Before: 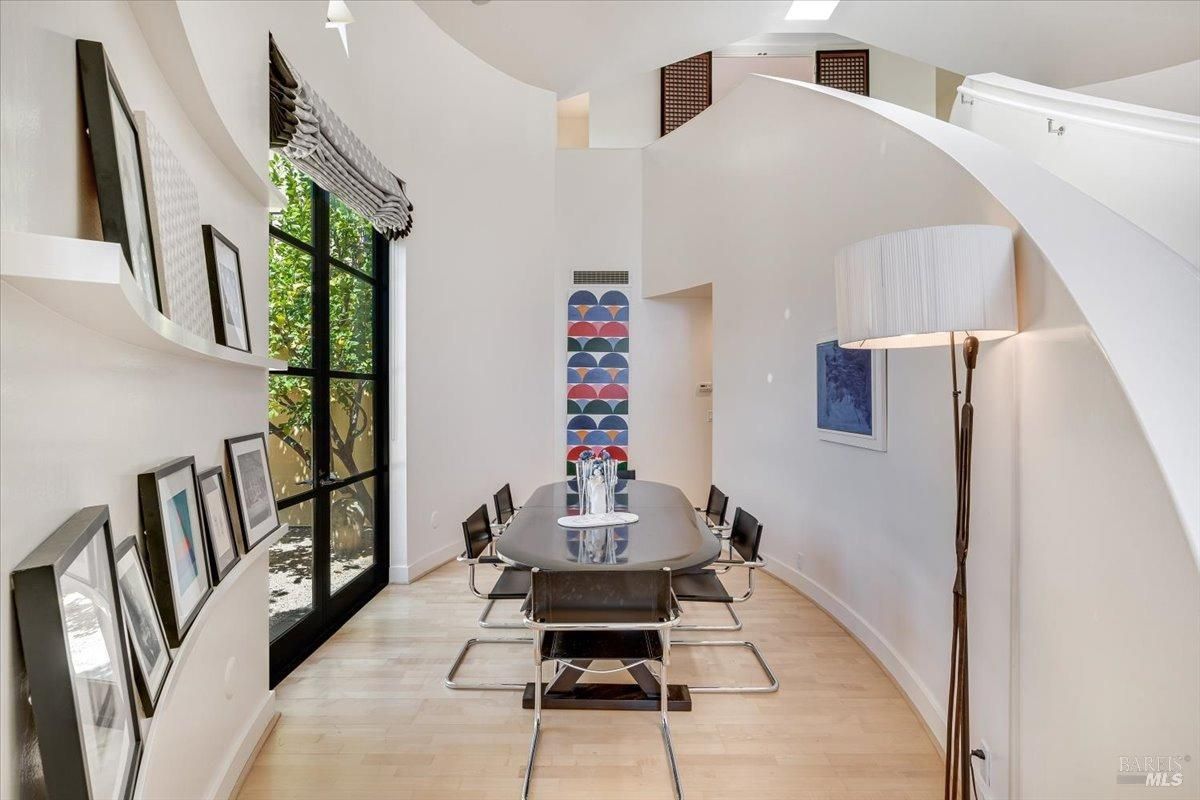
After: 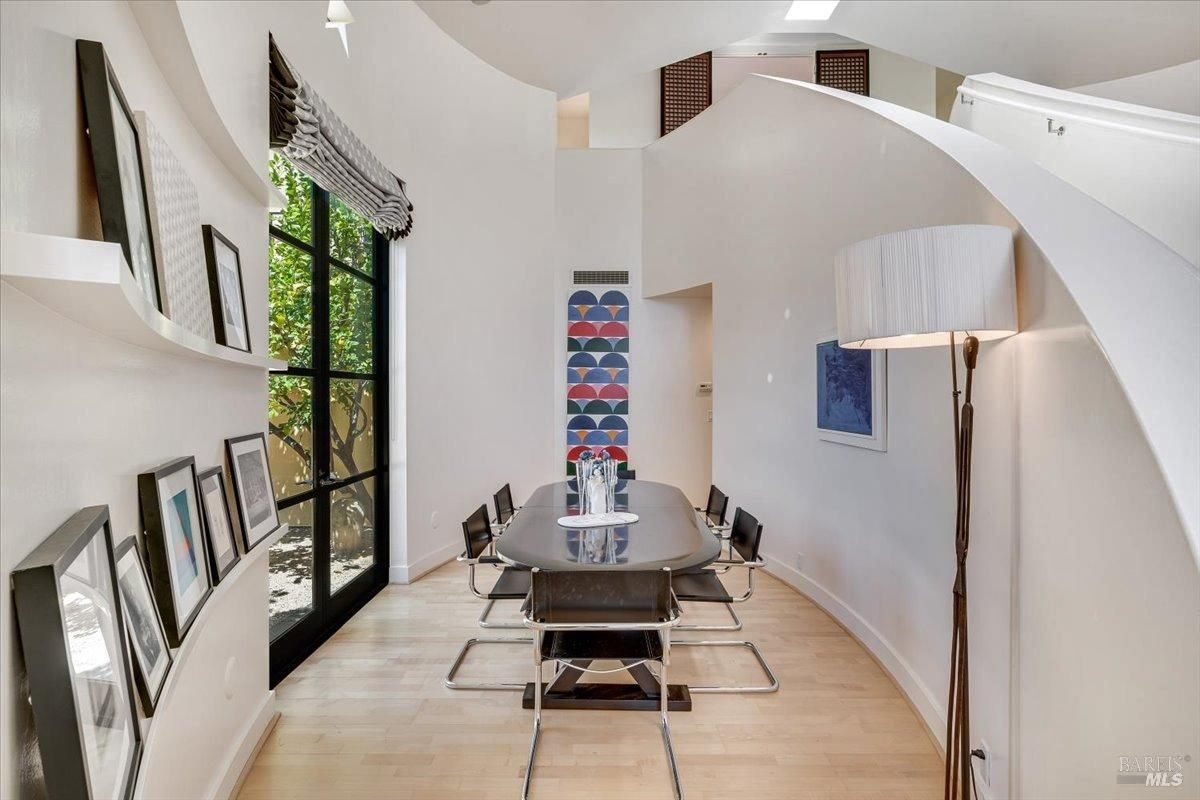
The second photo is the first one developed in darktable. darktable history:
shadows and highlights: shadows 48.43, highlights -41.84, soften with gaussian
